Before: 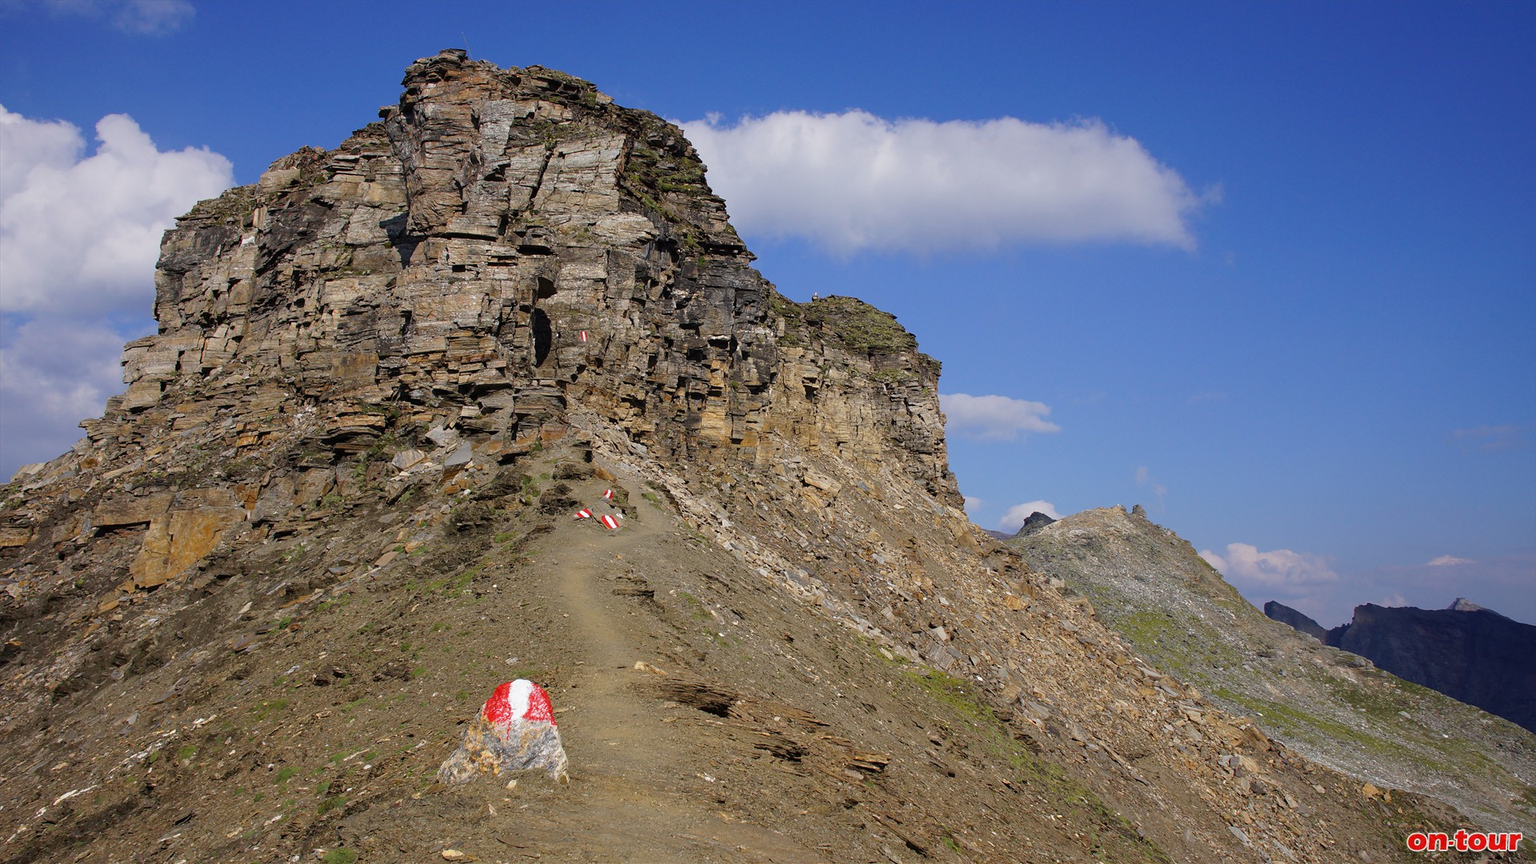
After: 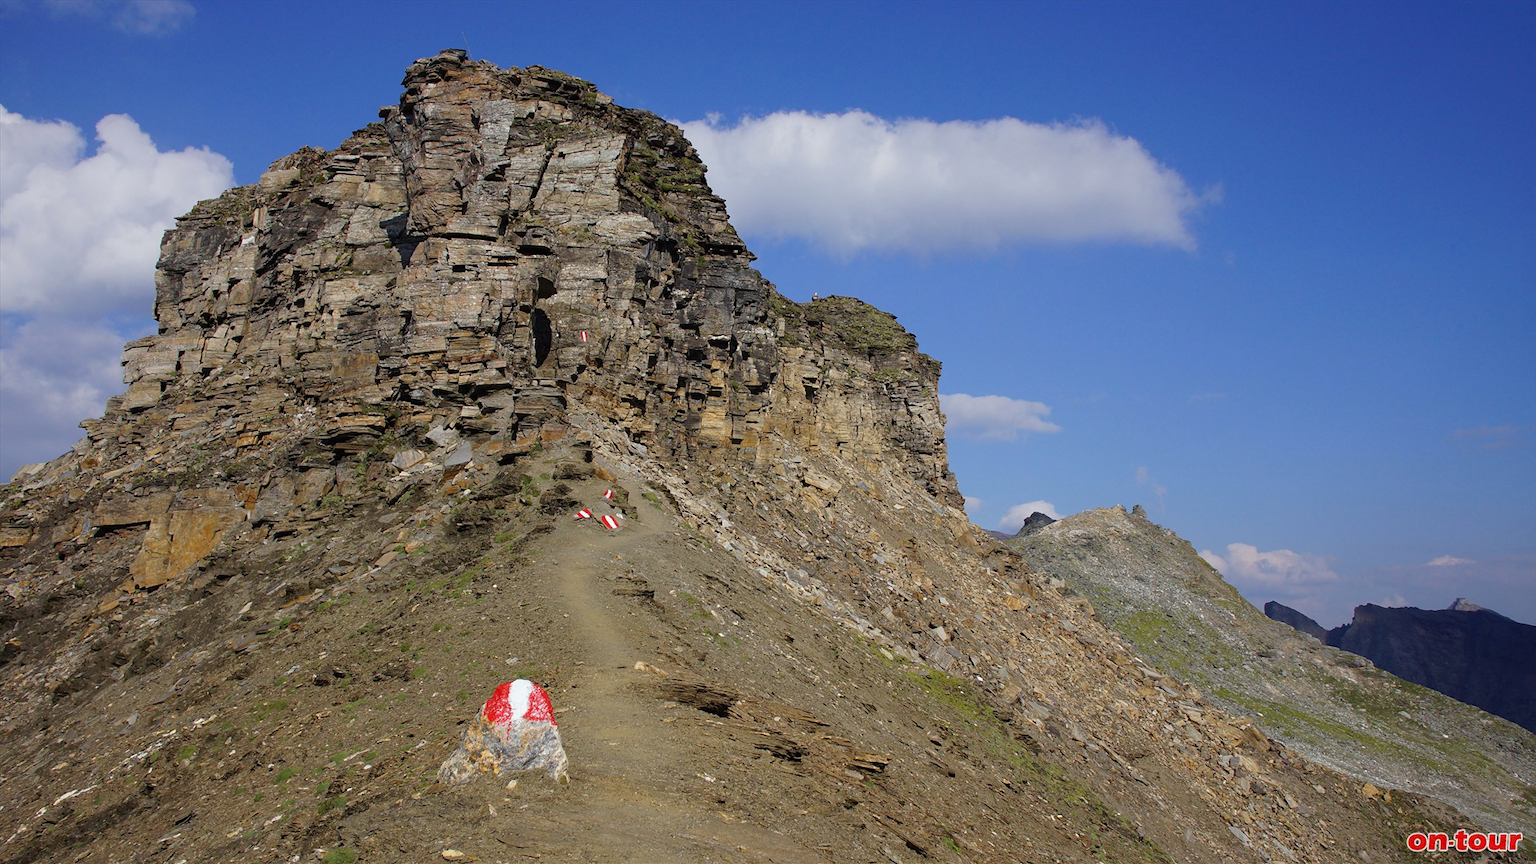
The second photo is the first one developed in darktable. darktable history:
exposure: compensate highlight preservation false
white balance: red 0.978, blue 0.999
